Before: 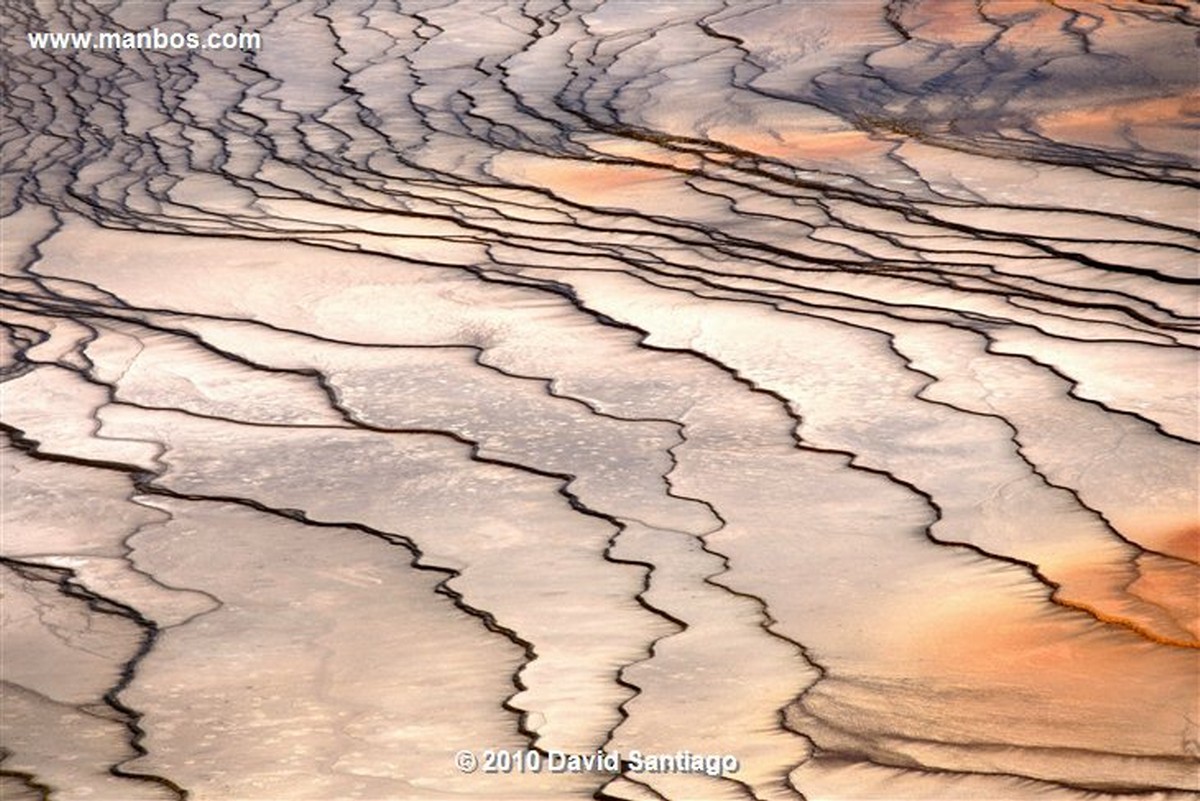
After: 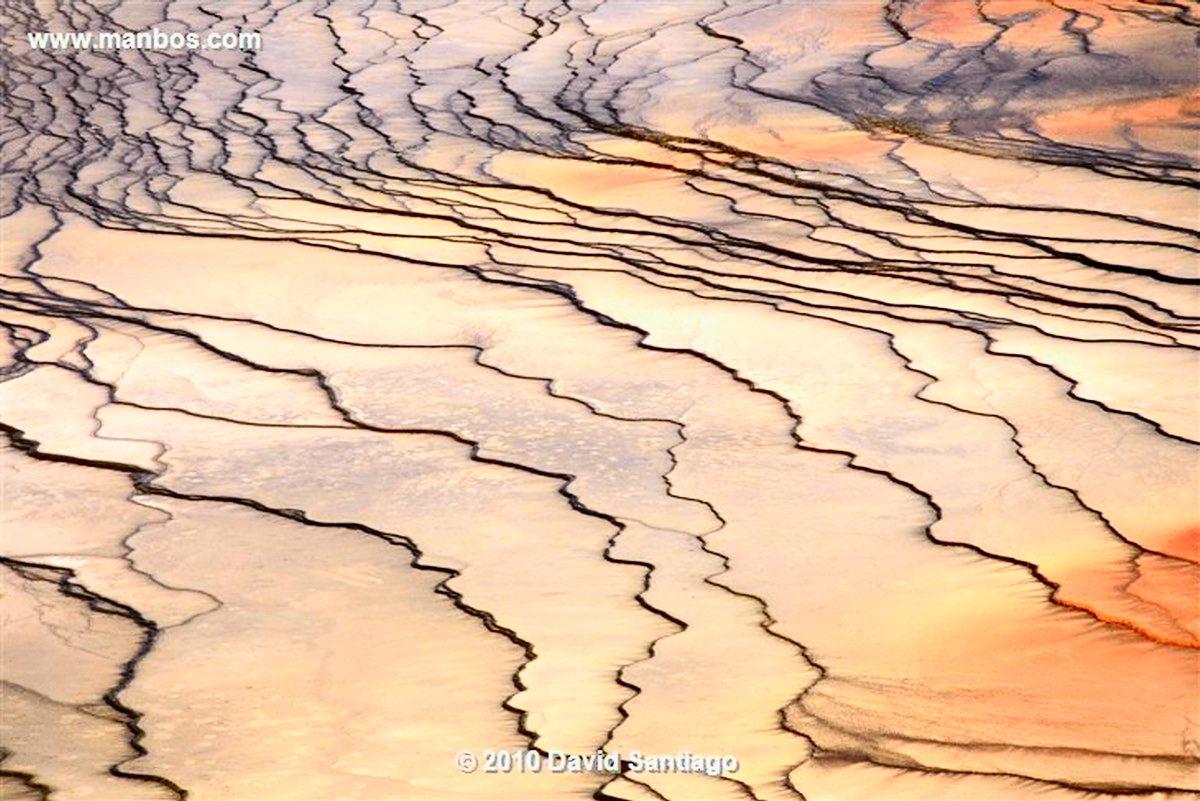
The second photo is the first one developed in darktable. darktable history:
tone curve: curves: ch0 [(0, 0.003) (0.044, 0.032) (0.12, 0.089) (0.19, 0.175) (0.271, 0.294) (0.457, 0.546) (0.588, 0.71) (0.701, 0.815) (0.86, 0.922) (1, 0.982)]; ch1 [(0, 0) (0.247, 0.215) (0.433, 0.382) (0.466, 0.426) (0.493, 0.481) (0.501, 0.5) (0.517, 0.524) (0.557, 0.582) (0.598, 0.651) (0.671, 0.735) (0.796, 0.85) (1, 1)]; ch2 [(0, 0) (0.249, 0.216) (0.357, 0.317) (0.448, 0.432) (0.478, 0.492) (0.498, 0.499) (0.517, 0.53) (0.537, 0.57) (0.569, 0.623) (0.61, 0.663) (0.706, 0.75) (0.808, 0.809) (0.991, 0.968)], color space Lab, independent channels, preserve colors none
